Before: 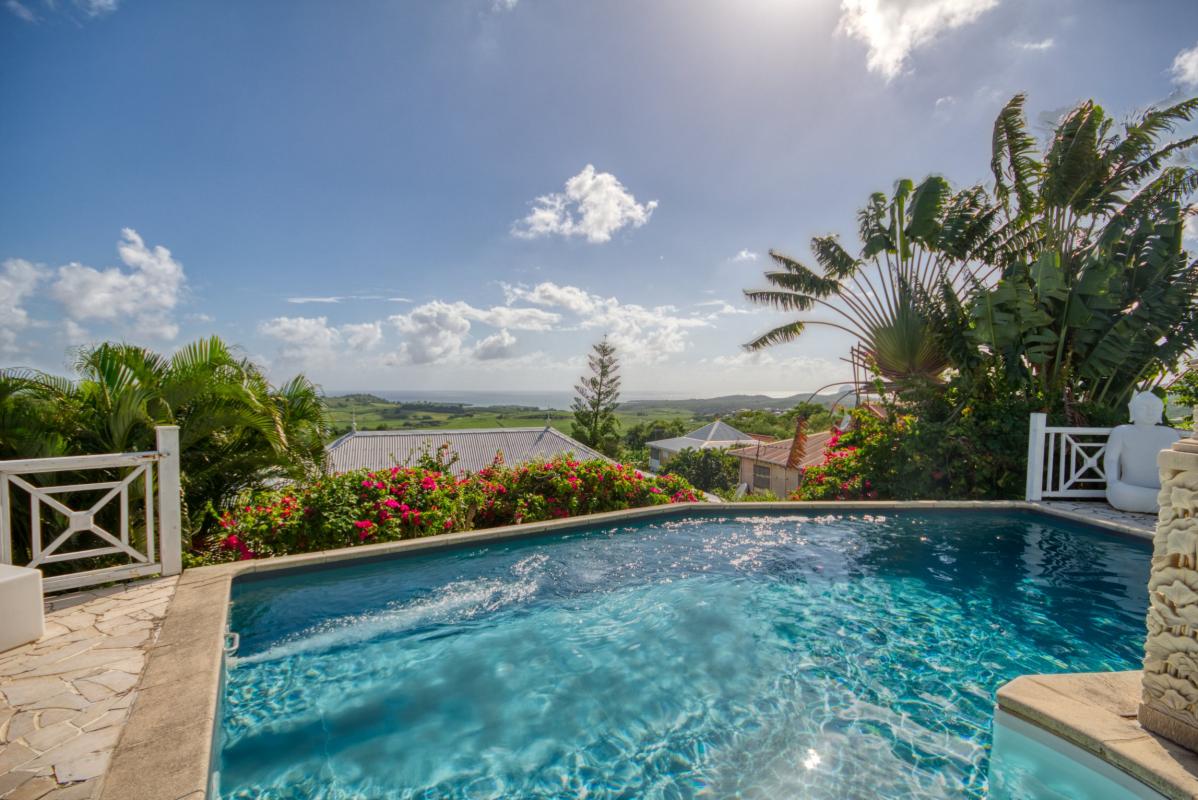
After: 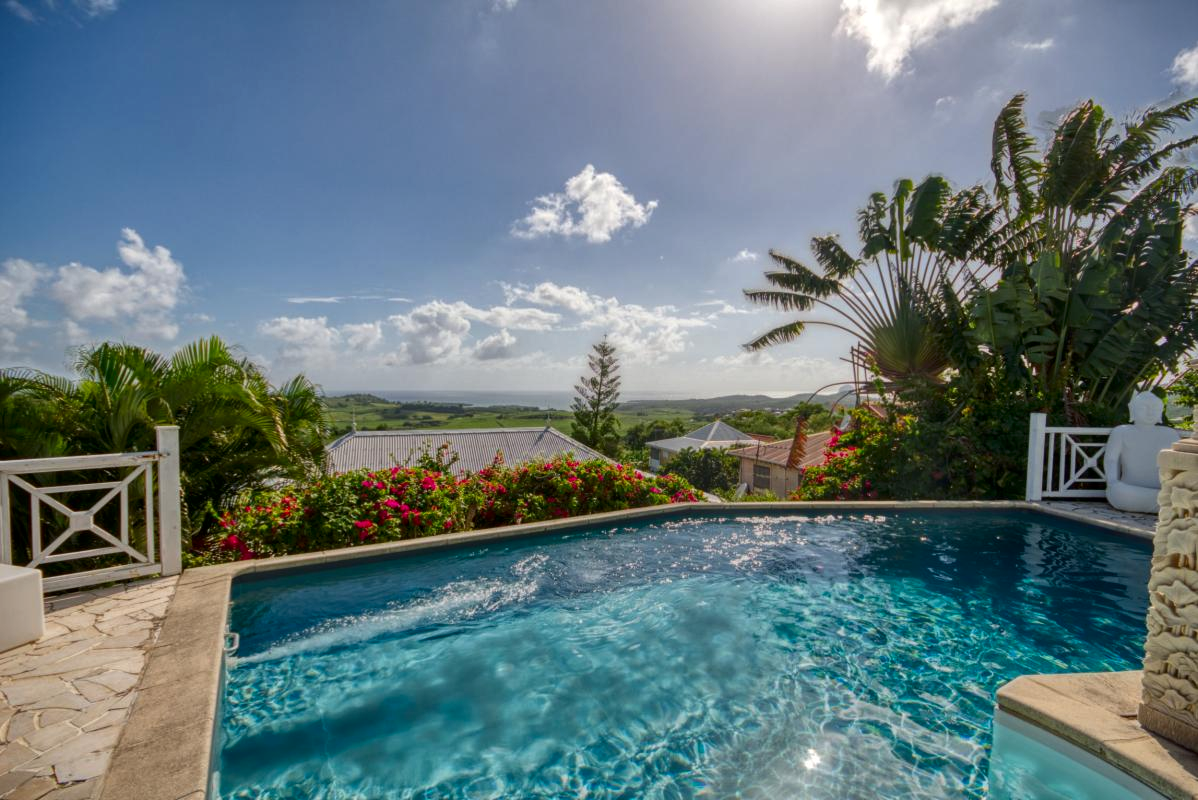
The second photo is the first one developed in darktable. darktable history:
local contrast: mode bilateral grid, contrast 100, coarseness 100, detail 108%, midtone range 0.2
contrast brightness saturation: brightness -0.093
